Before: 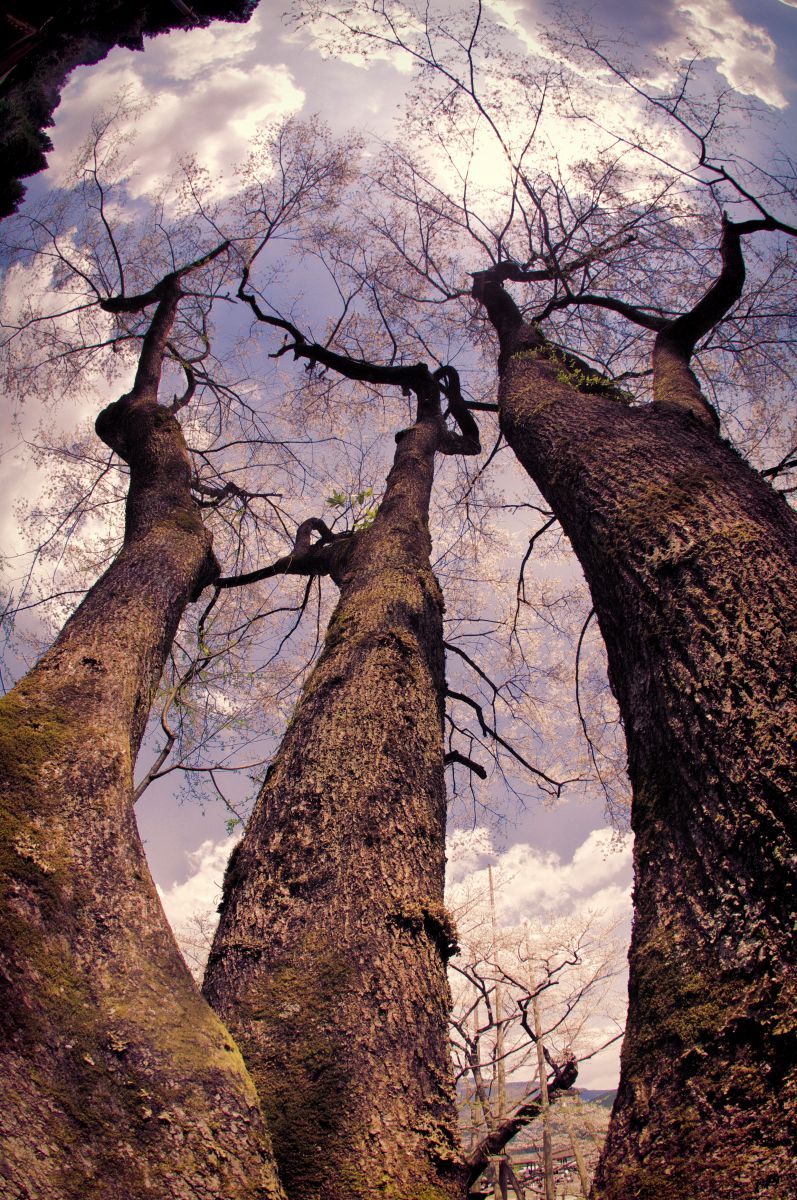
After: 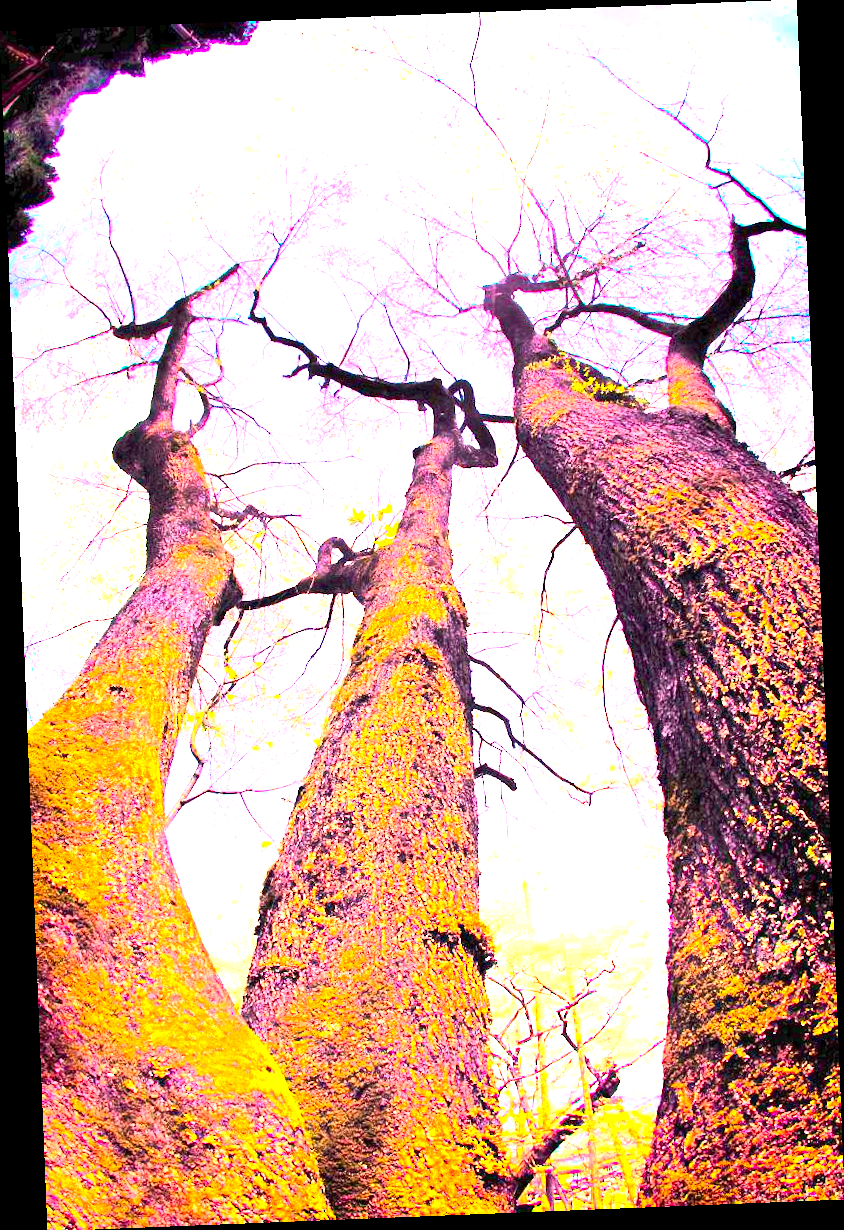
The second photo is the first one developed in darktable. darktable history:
exposure: exposure 2 EV, compensate highlight preservation false
color balance rgb: linear chroma grading › shadows -10%, linear chroma grading › global chroma 20%, perceptual saturation grading › global saturation 15%, perceptual brilliance grading › global brilliance 30%, perceptual brilliance grading › highlights 12%, perceptual brilliance grading › mid-tones 24%, global vibrance 20%
rotate and perspective: rotation -2.29°, automatic cropping off
contrast brightness saturation: contrast 0.24, brightness 0.26, saturation 0.39
